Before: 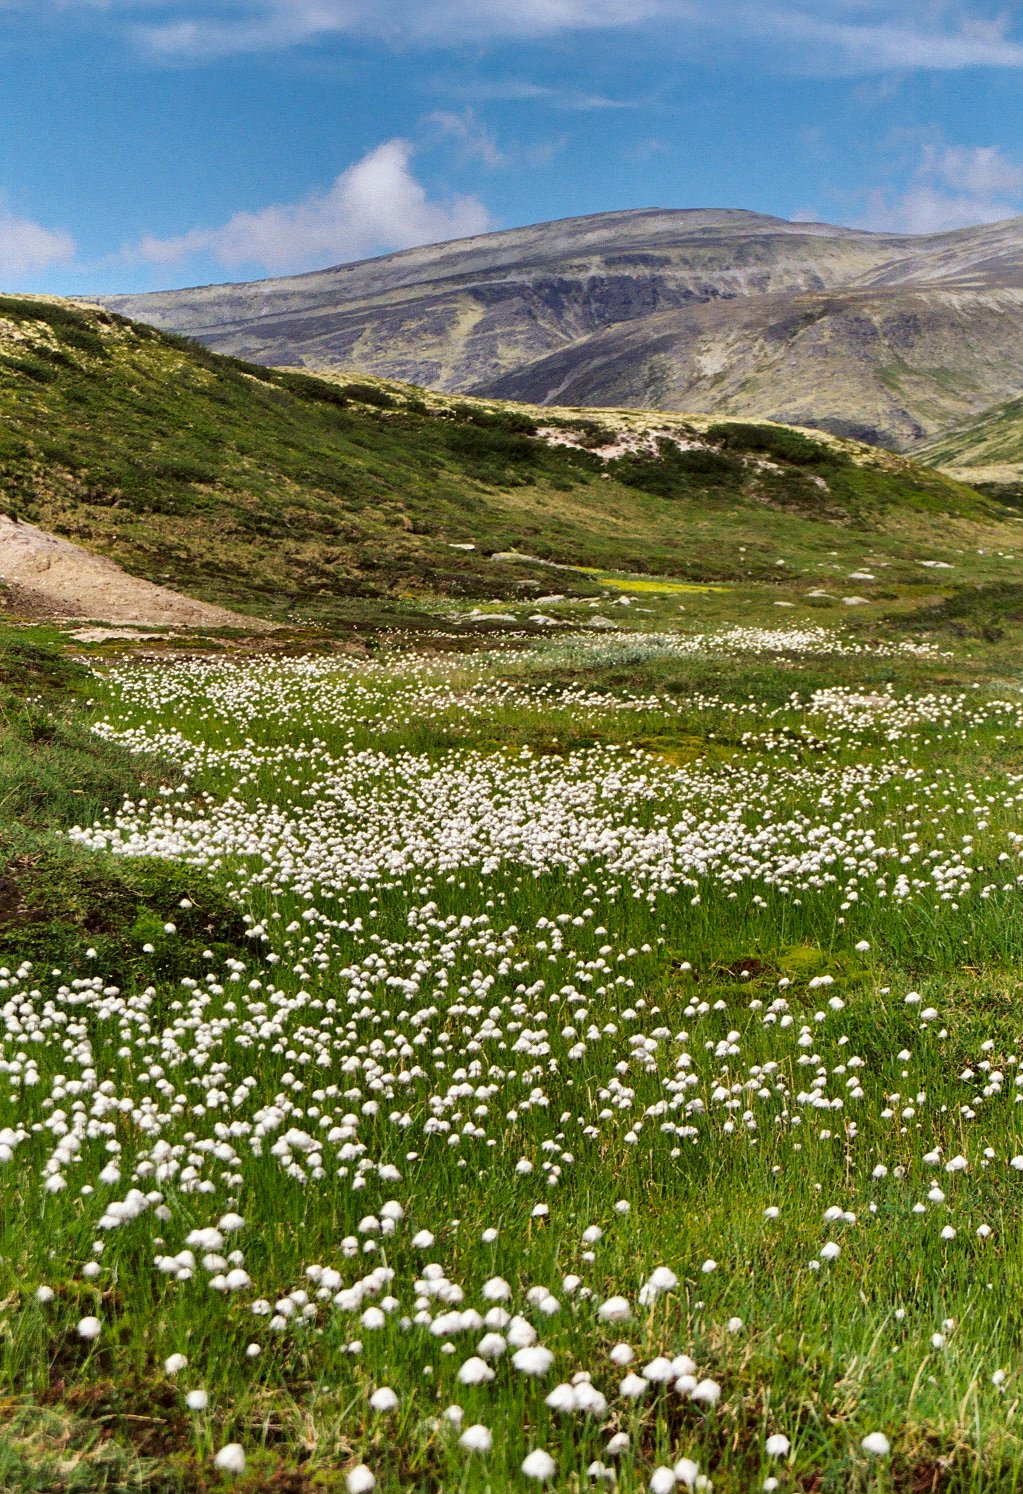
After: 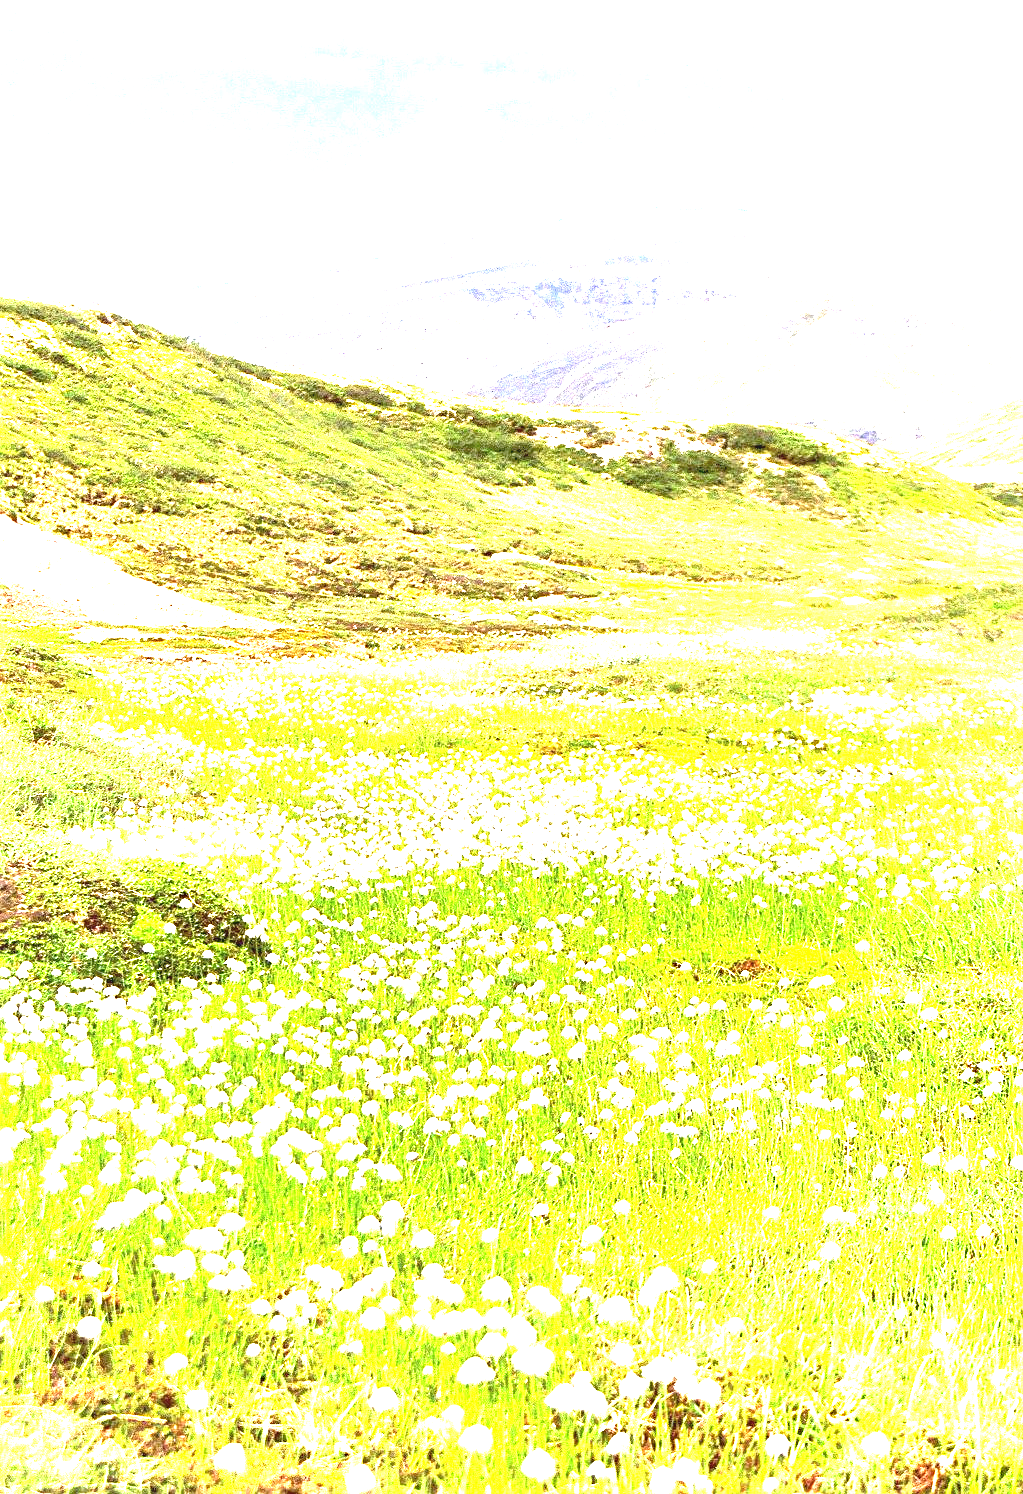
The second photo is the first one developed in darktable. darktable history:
contrast equalizer: octaves 7, y [[0.6 ×6], [0.55 ×6], [0 ×6], [0 ×6], [0 ×6]], mix -0.3
sharpen: amount 0.2
exposure: black level correction 0, exposure 4 EV, compensate exposure bias true, compensate highlight preservation false
